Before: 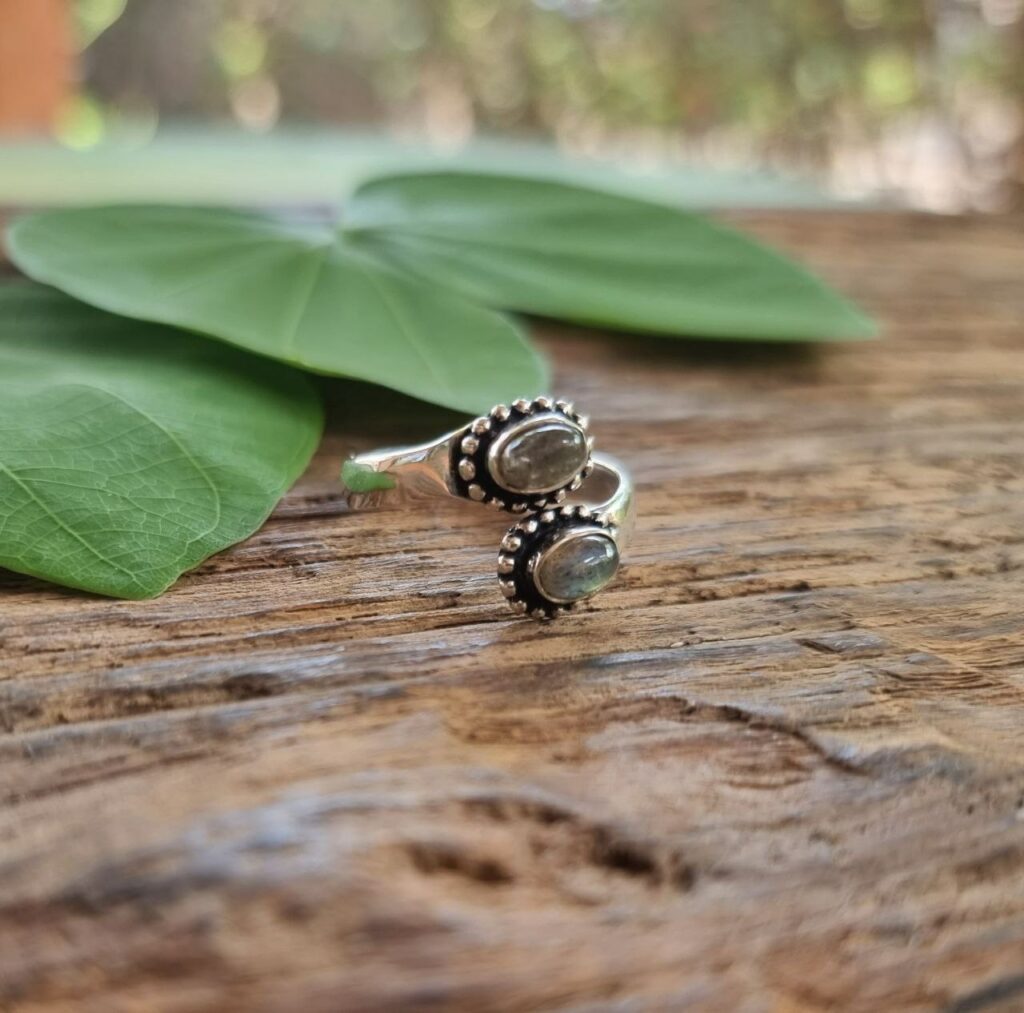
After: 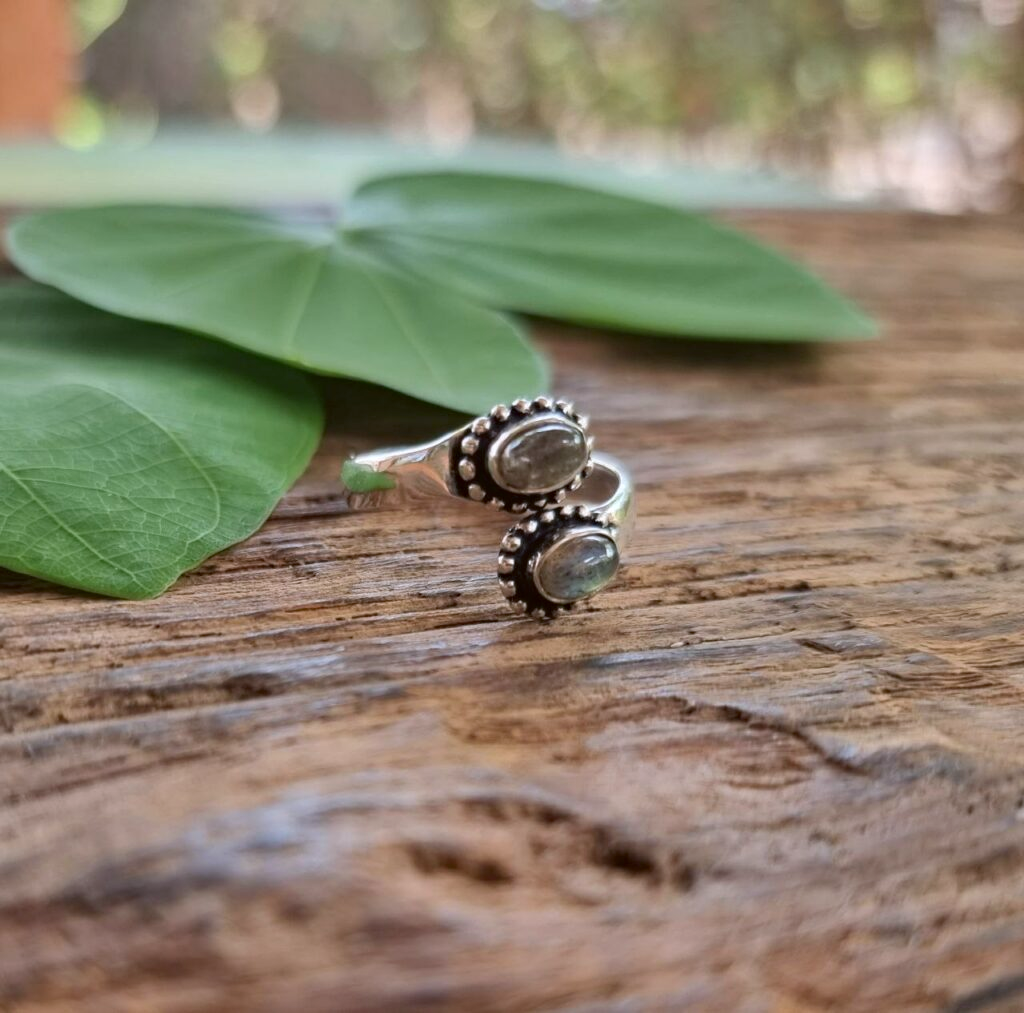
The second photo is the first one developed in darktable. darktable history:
haze removal: strength 0.1, compatibility mode true, adaptive false
color balance rgb: shadows lift › chroma 1.41%, shadows lift › hue 260°, power › chroma 0.5%, power › hue 260°, highlights gain › chroma 1%, highlights gain › hue 27°, saturation formula JzAzBz (2021)
color correction: highlights a* -3.28, highlights b* -6.24, shadows a* 3.1, shadows b* 5.19
